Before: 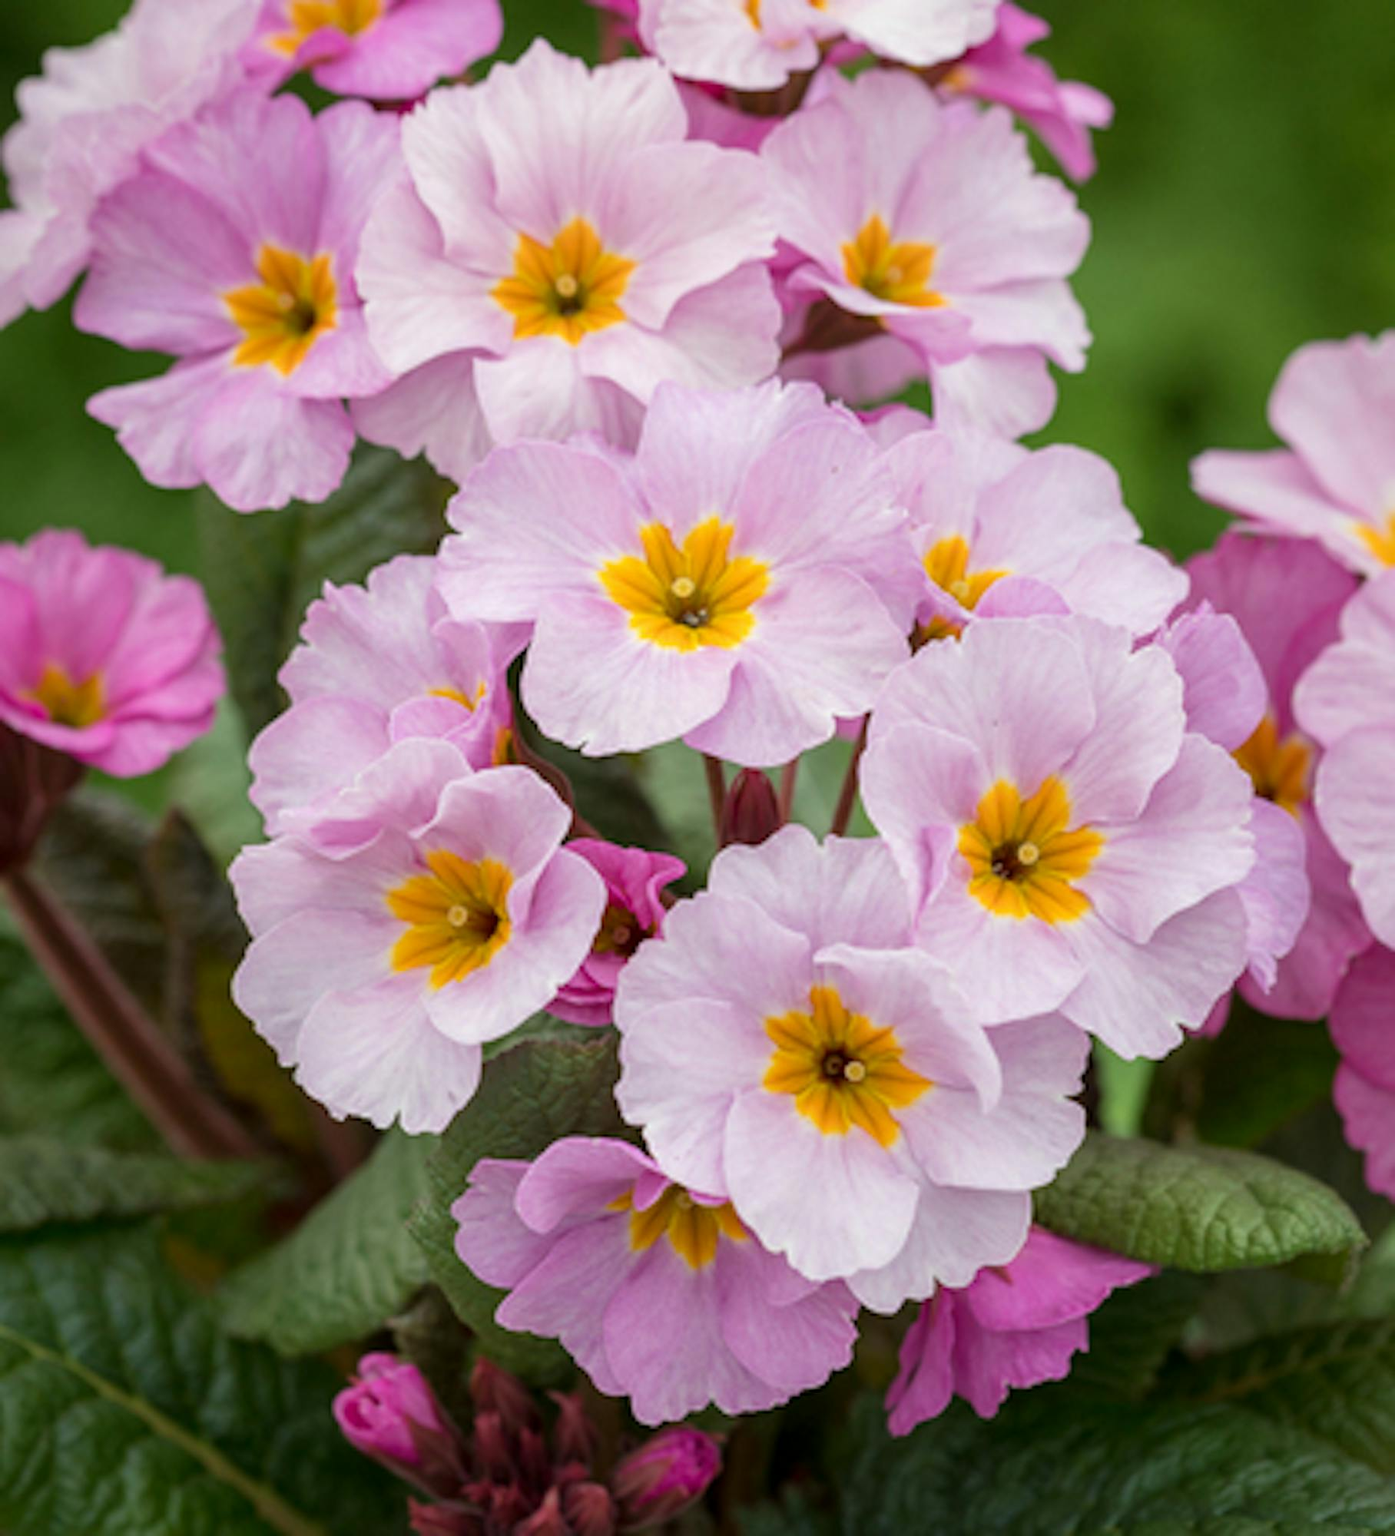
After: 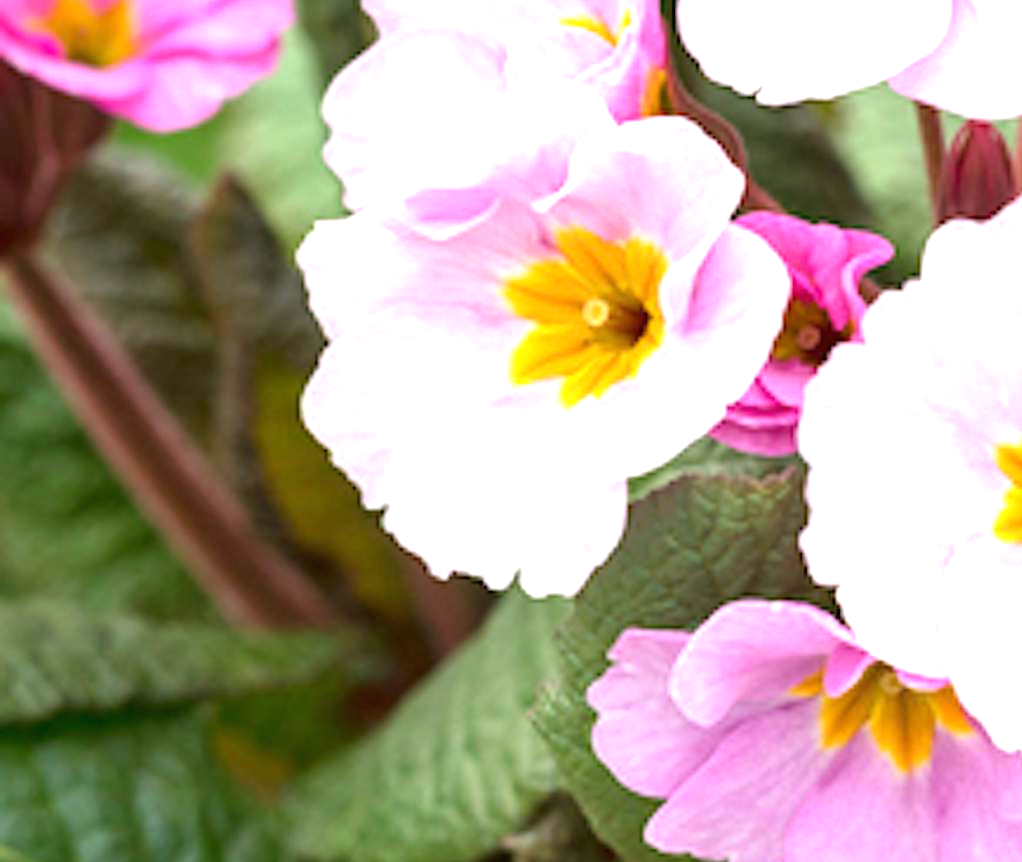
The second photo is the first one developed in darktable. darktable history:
exposure: black level correction 0, exposure 1.384 EV, compensate highlight preservation false
crop: top 44.035%, right 43.689%, bottom 12.829%
